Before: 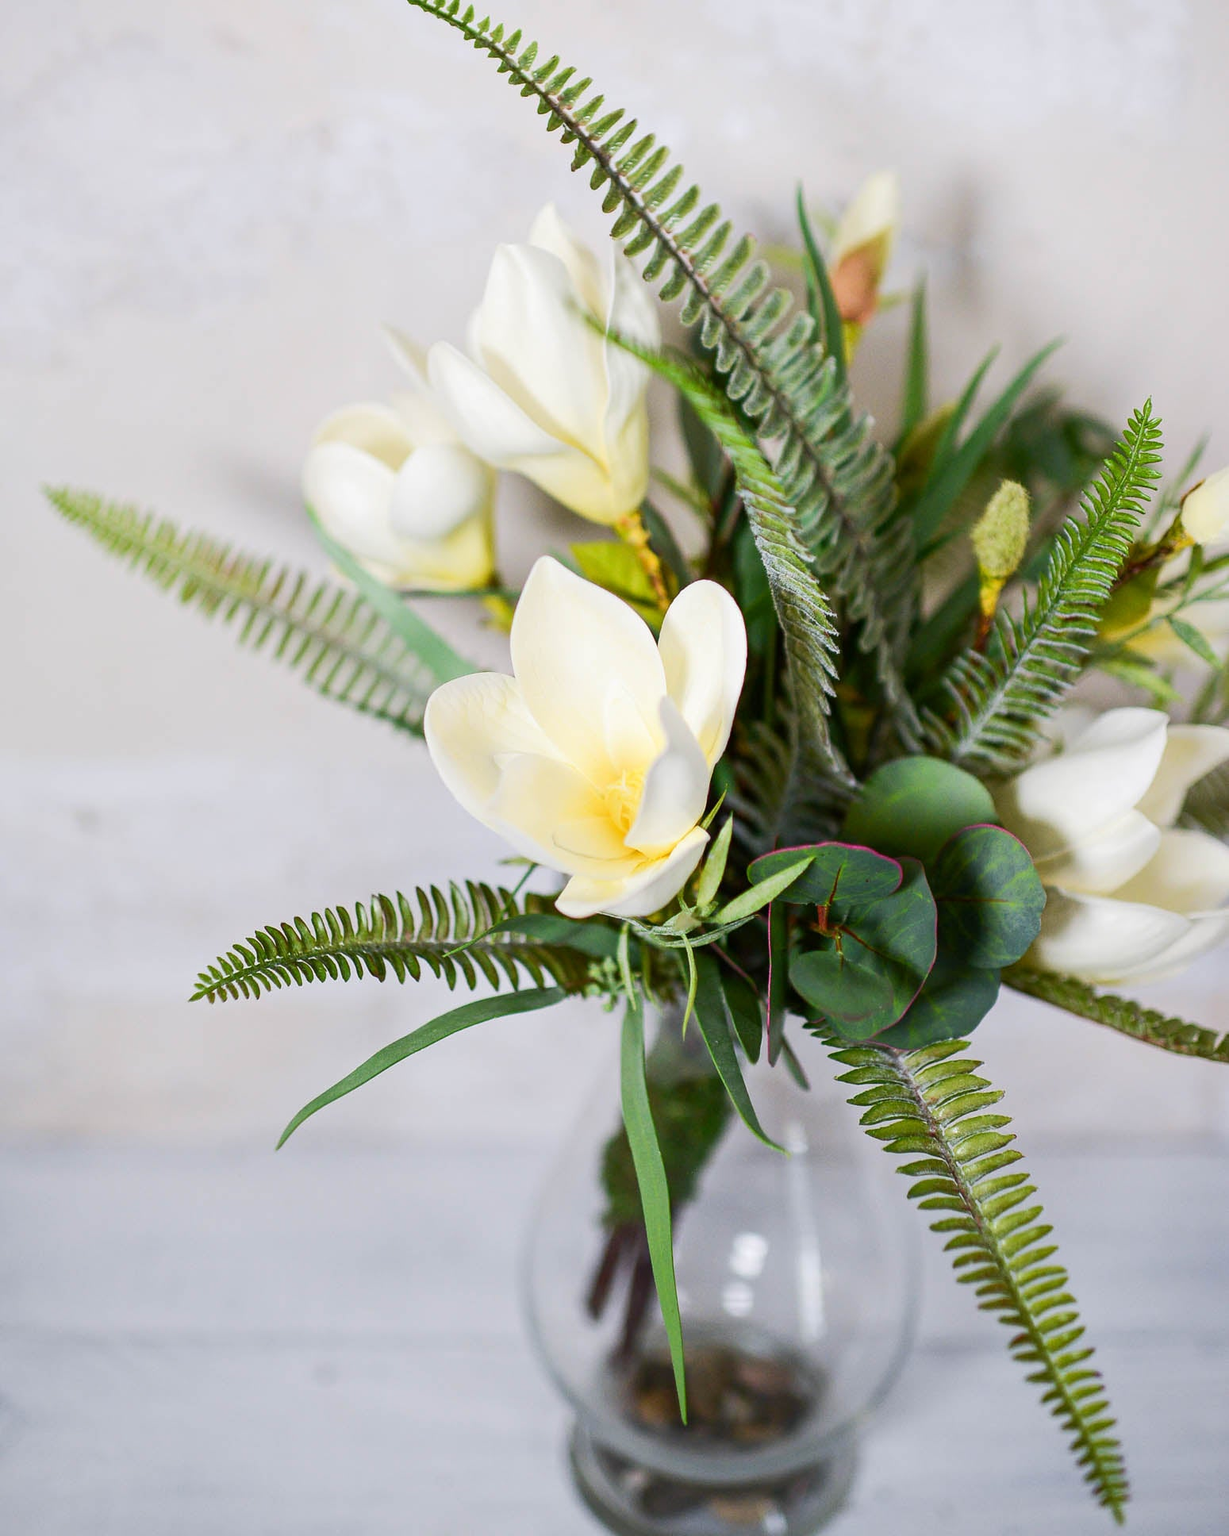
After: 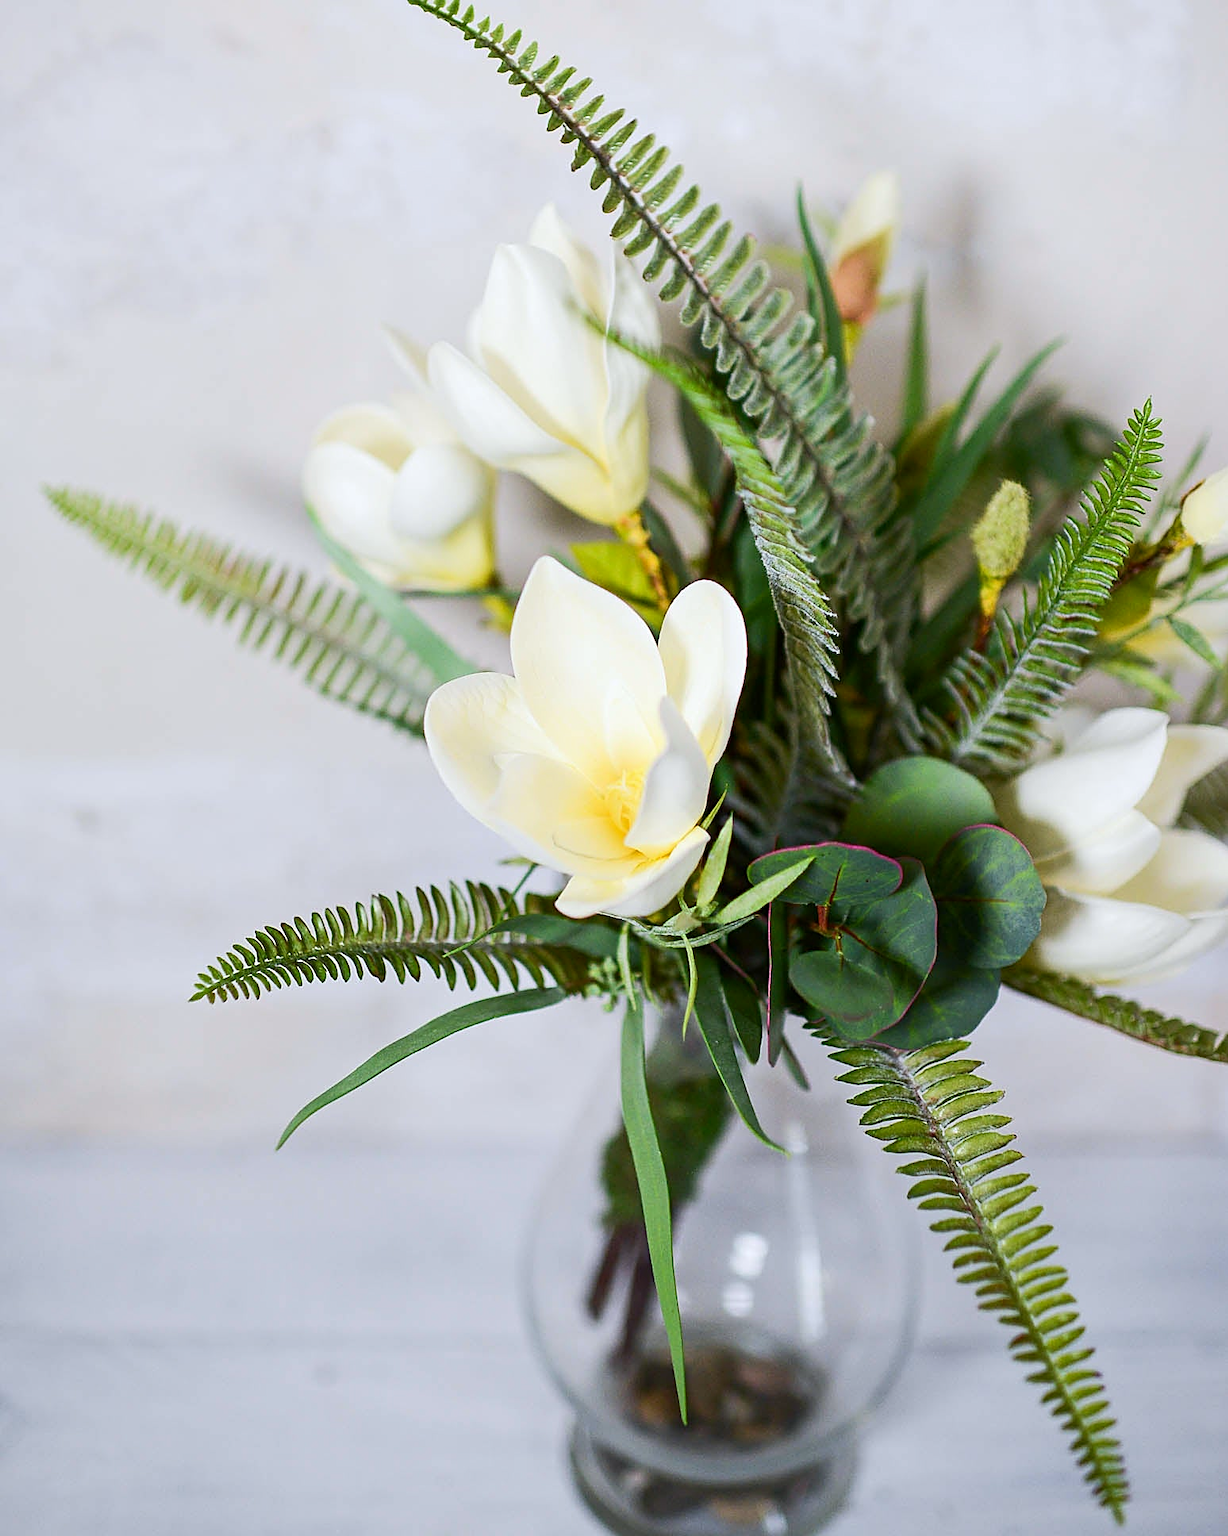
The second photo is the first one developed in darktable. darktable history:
contrast brightness saturation: contrast 0.08, saturation 0.02
exposure: compensate highlight preservation false
white balance: red 0.982, blue 1.018
sharpen: on, module defaults
